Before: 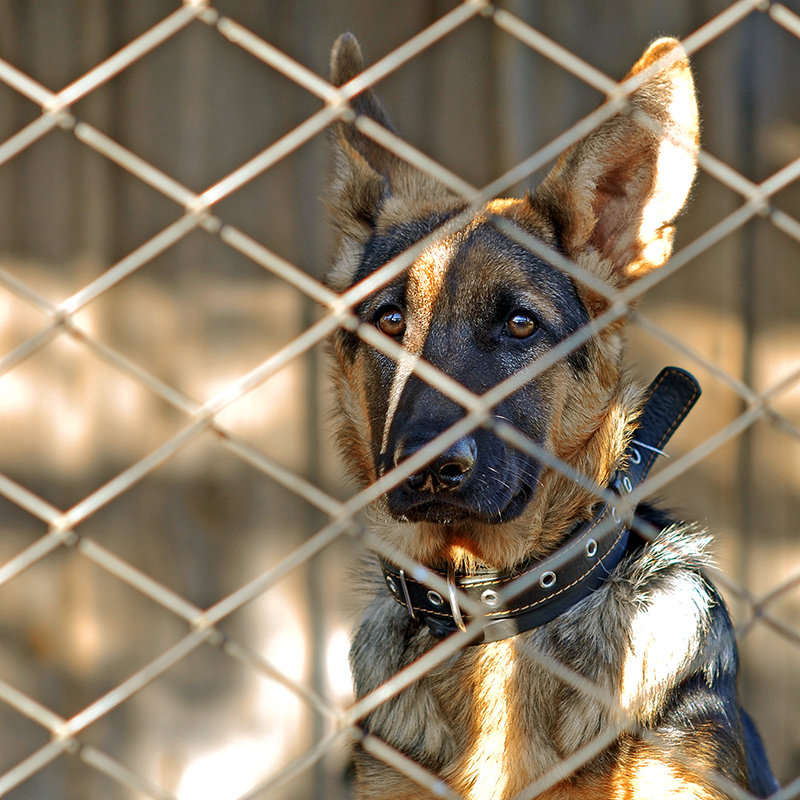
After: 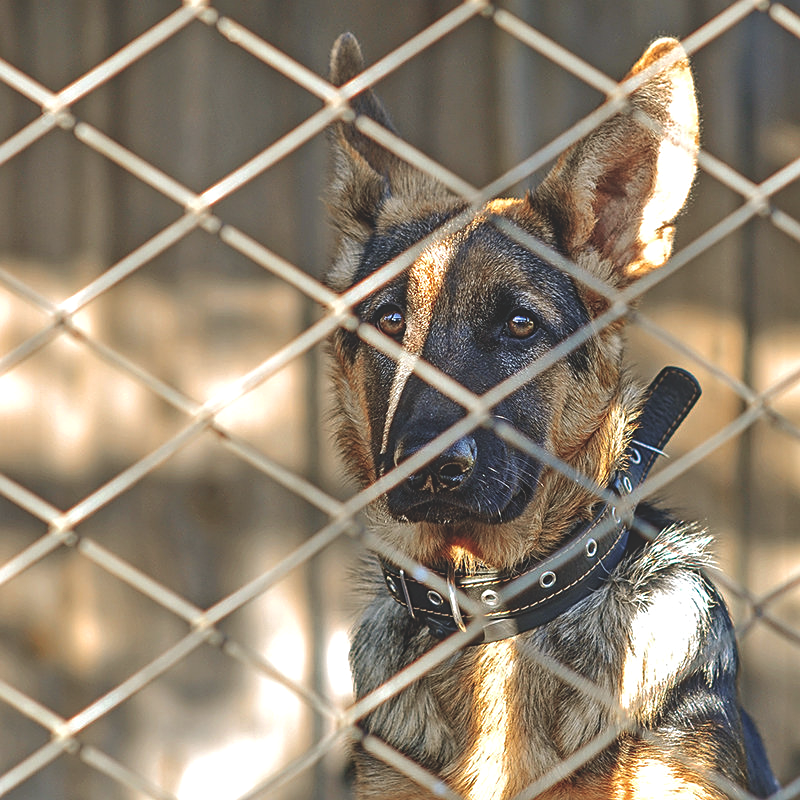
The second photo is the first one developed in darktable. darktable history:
exposure: black level correction -0.027, compensate exposure bias true, compensate highlight preservation false
local contrast: on, module defaults
sharpen: on, module defaults
